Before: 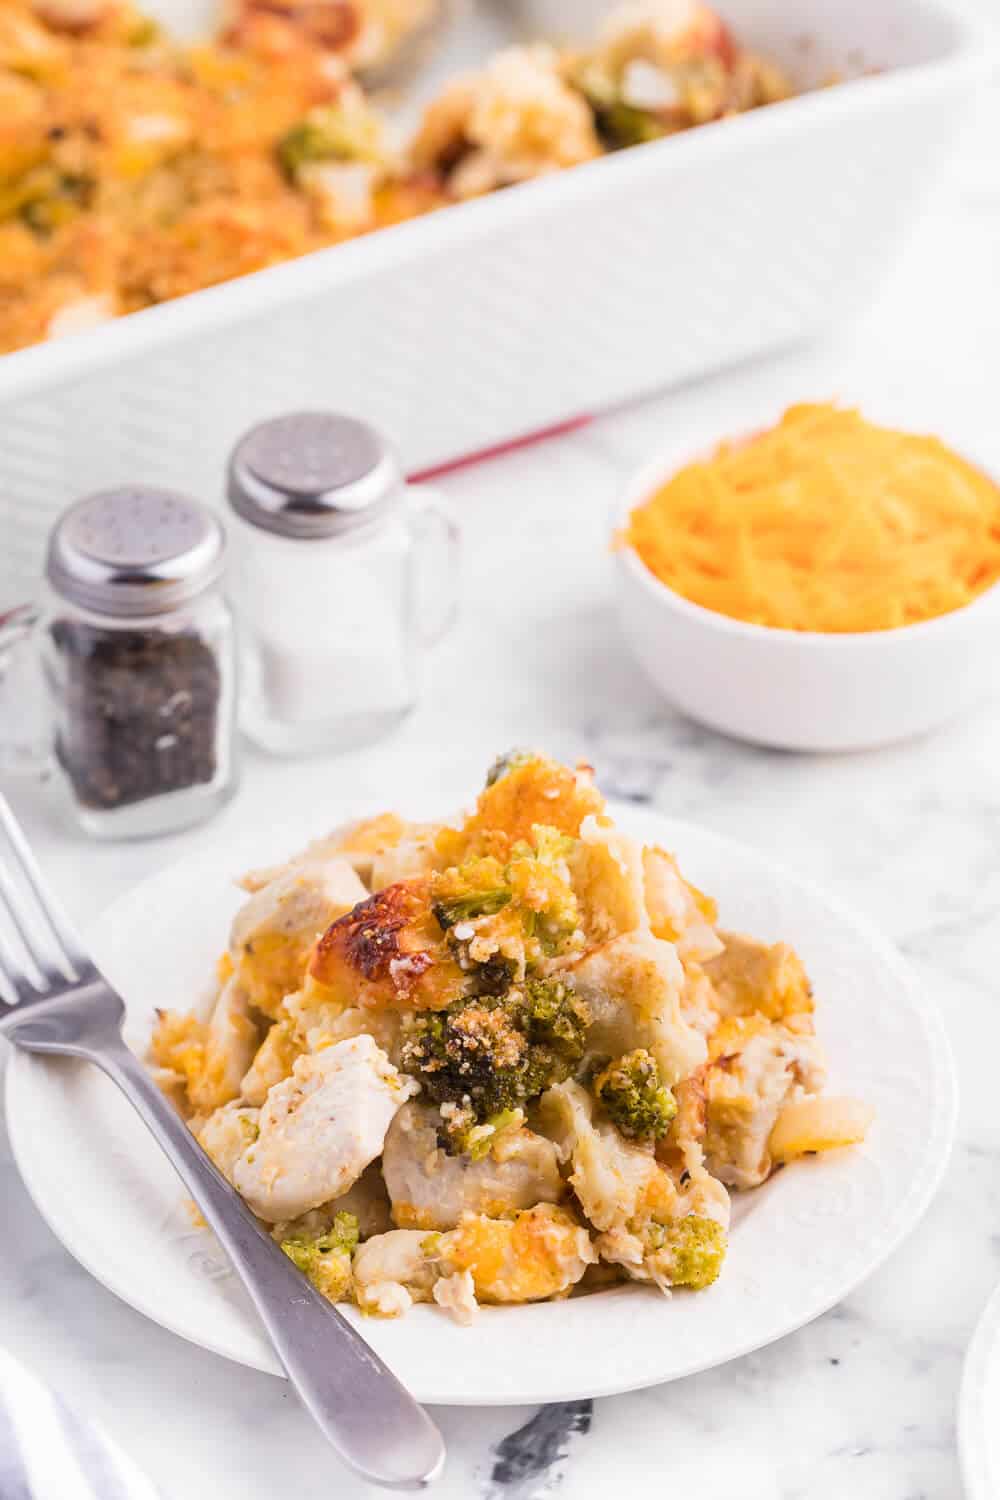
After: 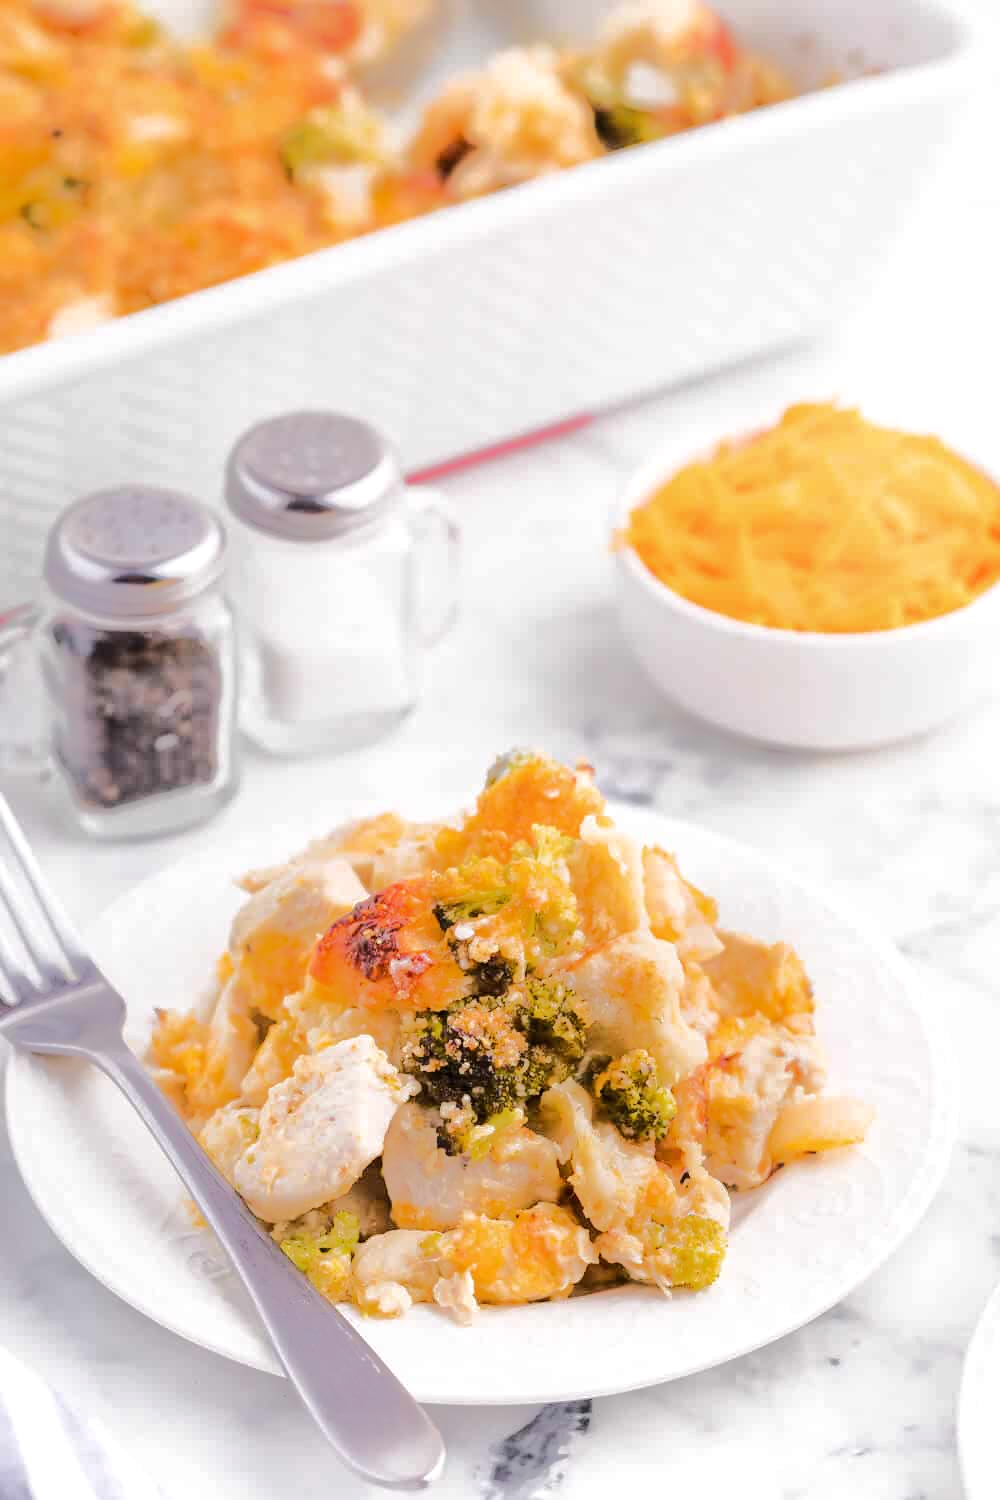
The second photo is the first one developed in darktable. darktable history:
tone equalizer: -8 EV -0.512 EV, -7 EV -0.283 EV, -6 EV -0.117 EV, -5 EV 0.443 EV, -4 EV 0.968 EV, -3 EV 0.785 EV, -2 EV -0.014 EV, -1 EV 0.145 EV, +0 EV -0.027 EV, edges refinement/feathering 500, mask exposure compensation -1.57 EV, preserve details no
